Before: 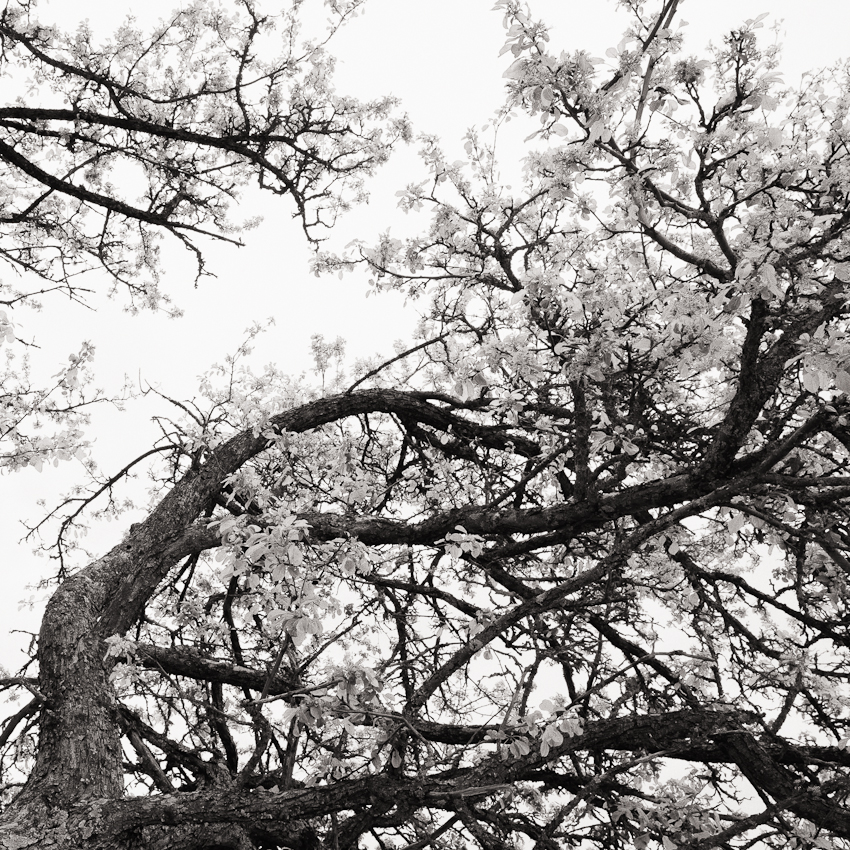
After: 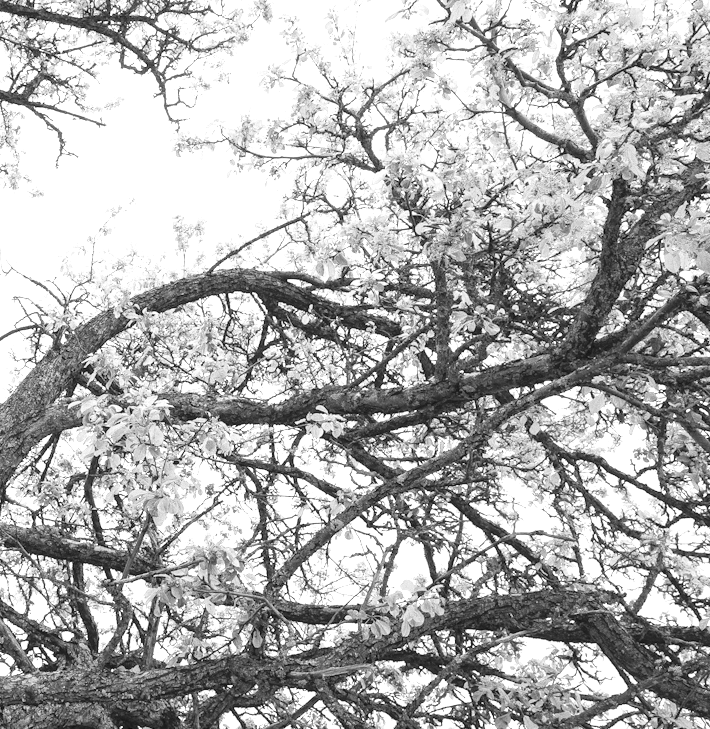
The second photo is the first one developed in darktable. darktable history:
exposure: black level correction 0, exposure 0.7 EV, compensate highlight preservation false
crop: left 16.42%, top 14.142%
contrast brightness saturation: brightness 0.286
local contrast: on, module defaults
color zones: curves: ch0 [(0.287, 0.048) (0.493, 0.484) (0.737, 0.816)]; ch1 [(0, 0) (0.143, 0) (0.286, 0) (0.429, 0) (0.571, 0) (0.714, 0) (0.857, 0)]
